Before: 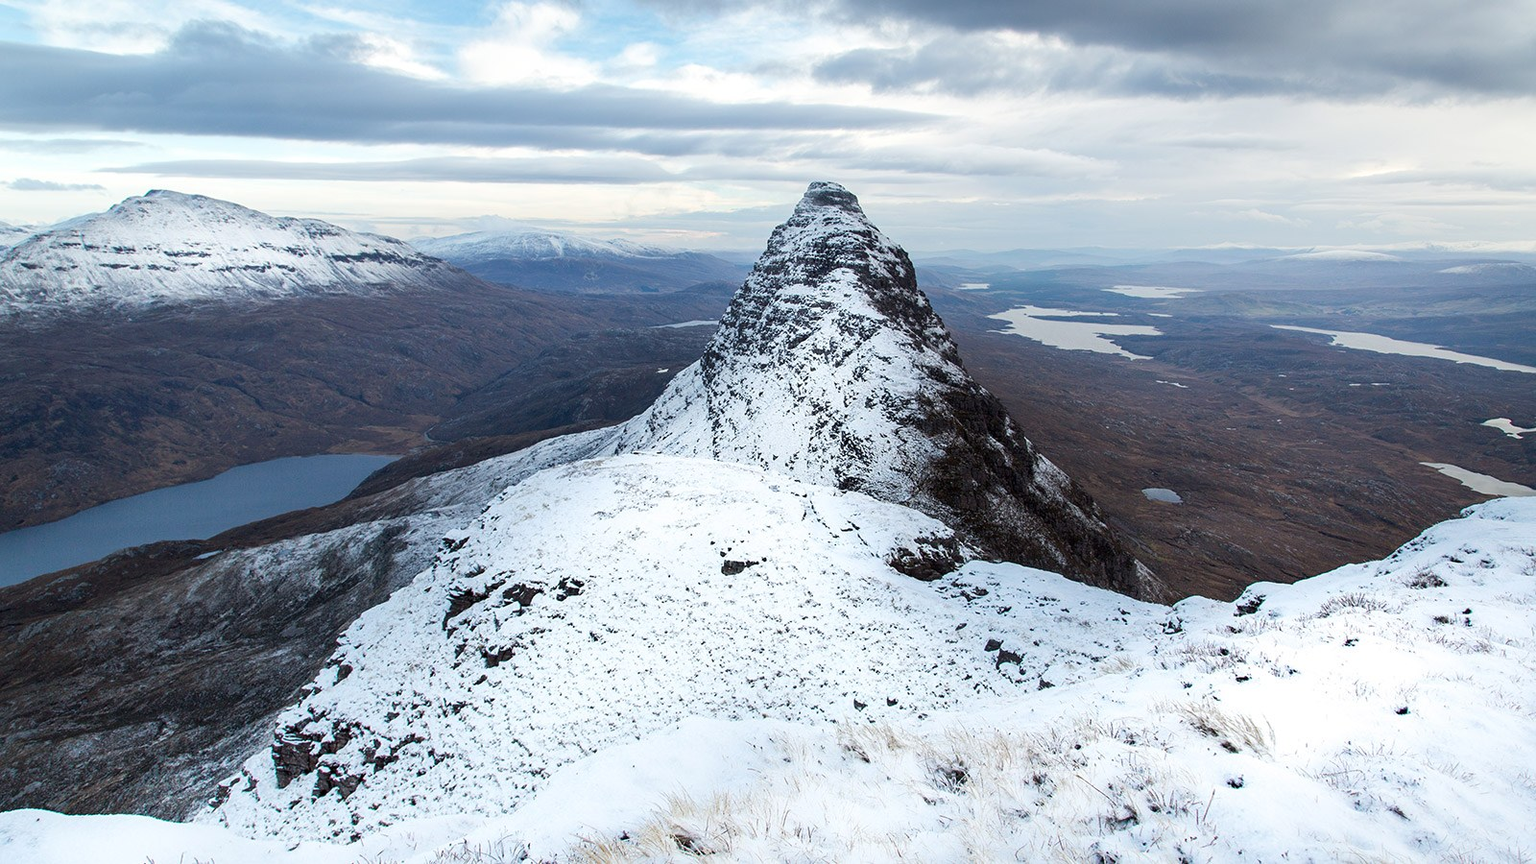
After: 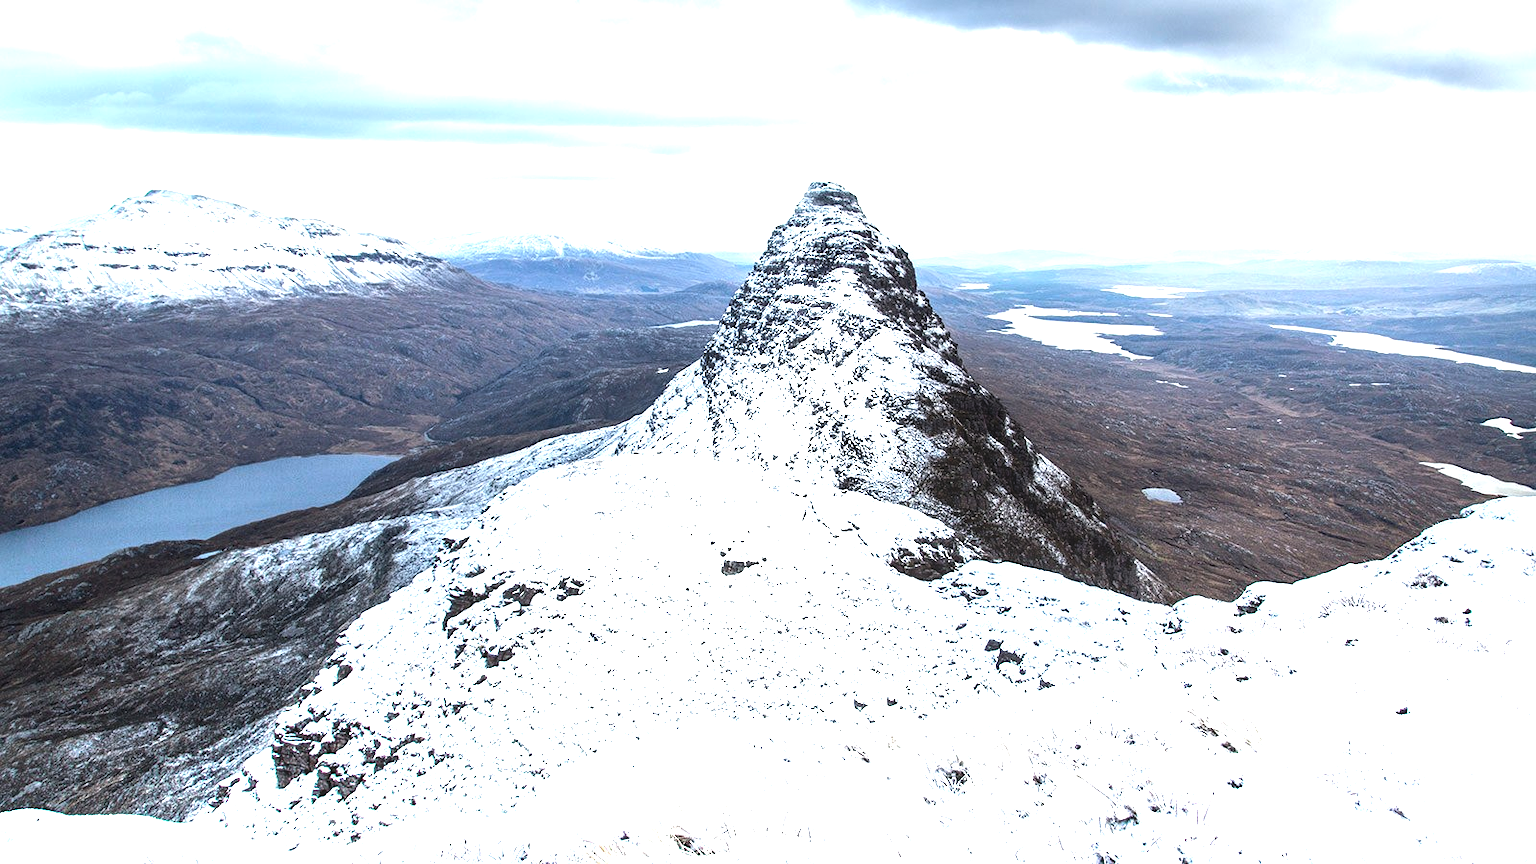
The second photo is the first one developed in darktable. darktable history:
local contrast: on, module defaults
exposure: exposure 0.637 EV, compensate highlight preservation false
tone equalizer: -8 EV -0.768 EV, -7 EV -0.717 EV, -6 EV -0.619 EV, -5 EV -0.415 EV, -3 EV 0.385 EV, -2 EV 0.6 EV, -1 EV 0.69 EV, +0 EV 0.756 EV, edges refinement/feathering 500, mask exposure compensation -1.57 EV, preserve details no
